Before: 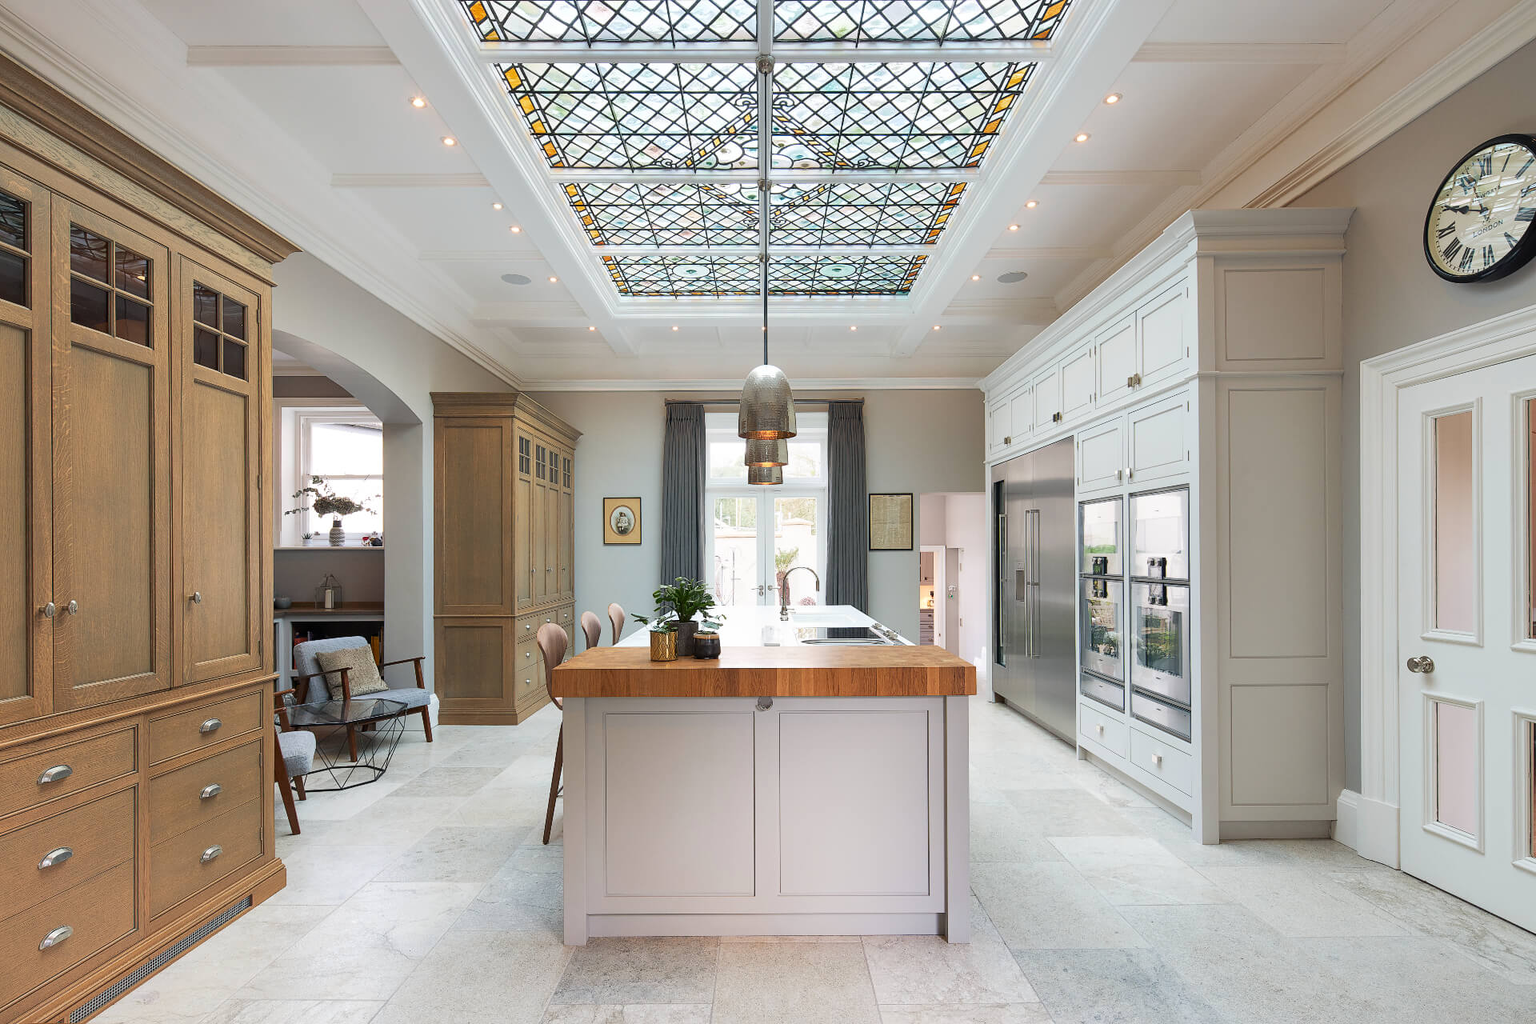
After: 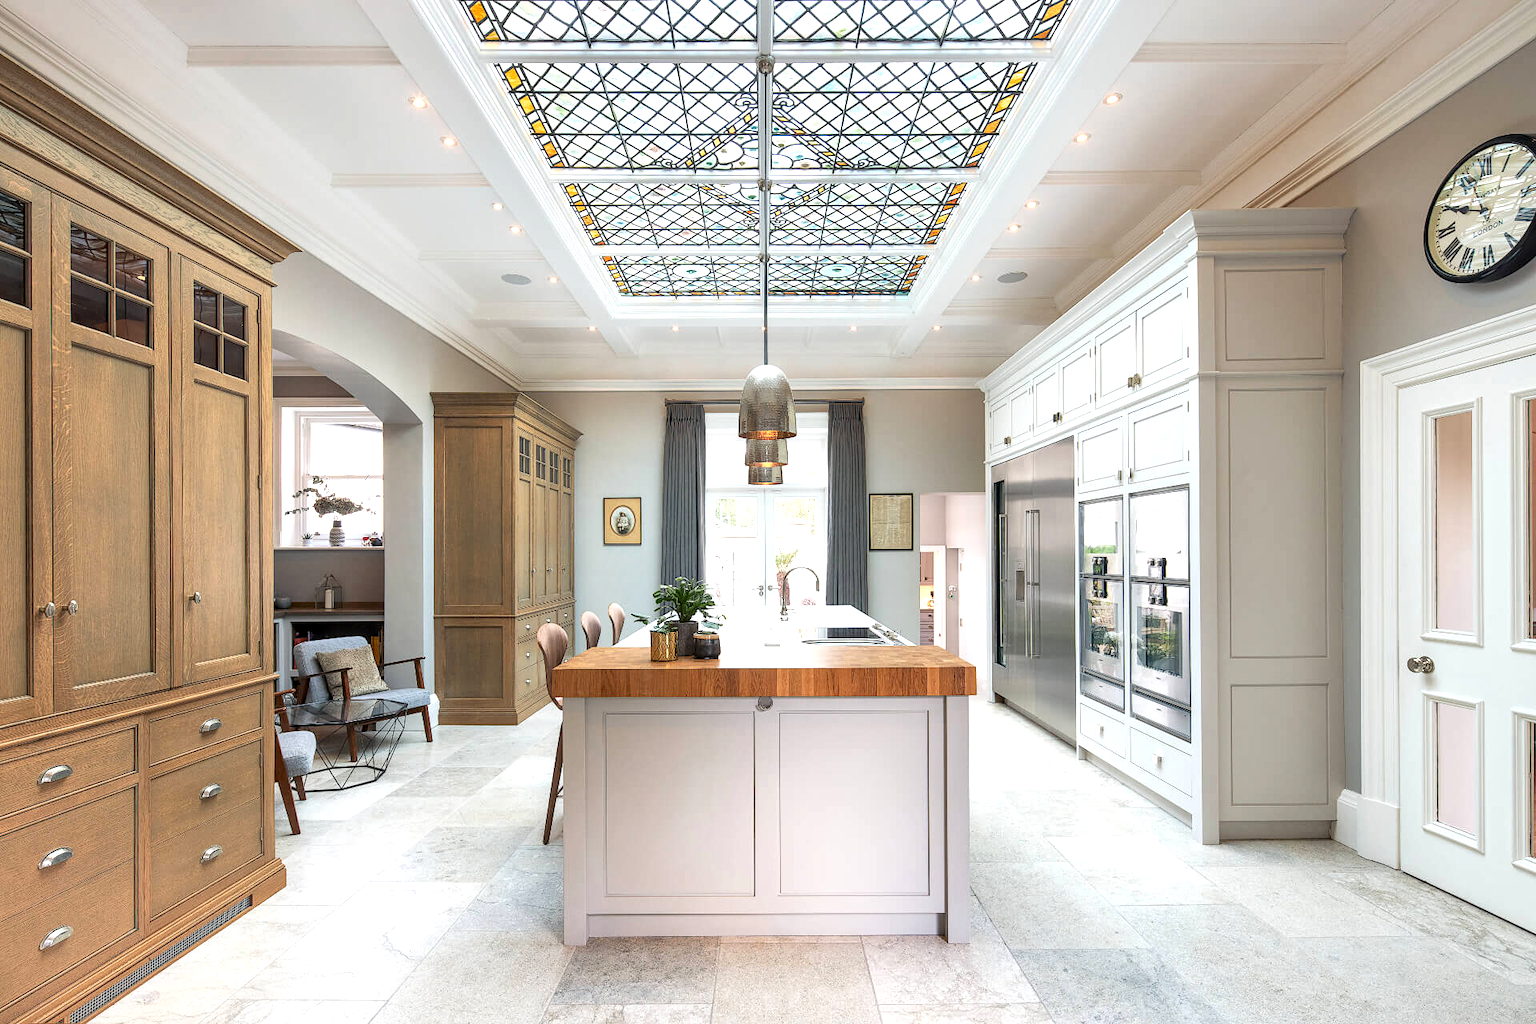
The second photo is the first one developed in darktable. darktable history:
exposure: black level correction 0.001, exposure 0.498 EV, compensate highlight preservation false
local contrast: detail 130%
